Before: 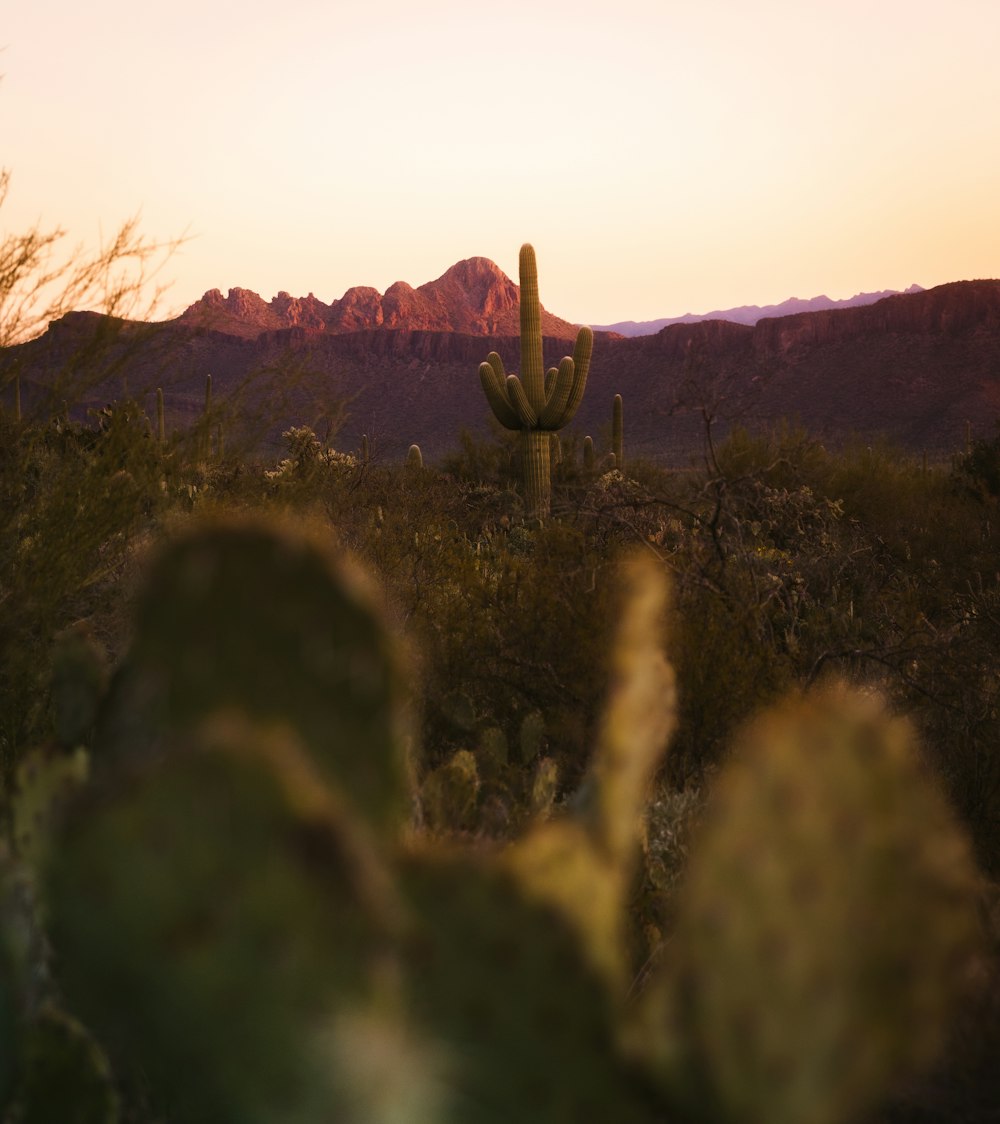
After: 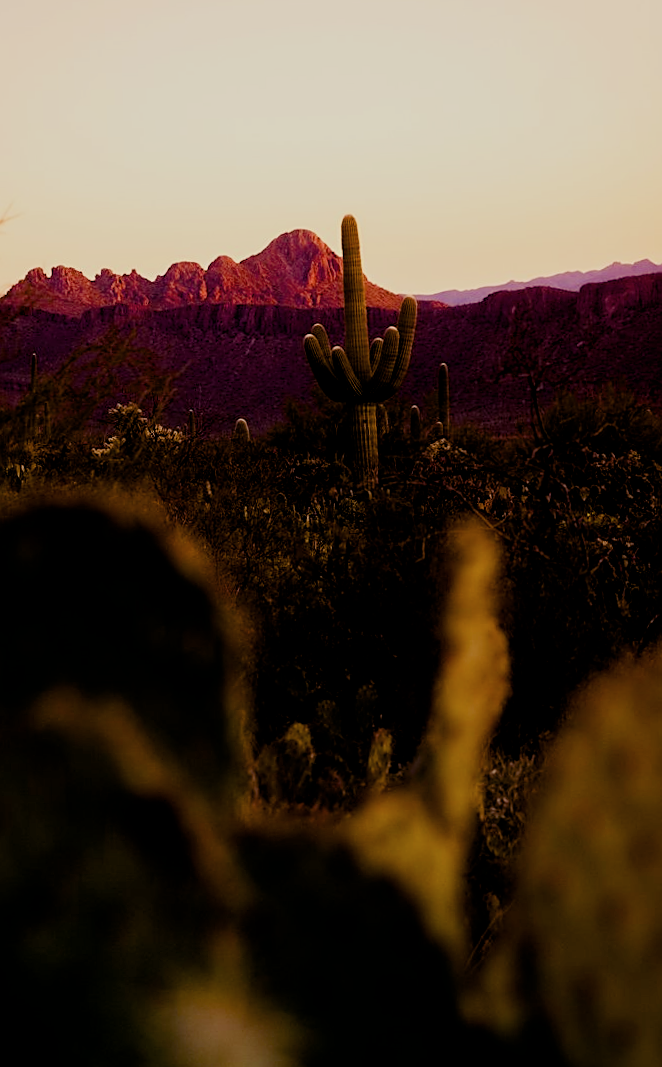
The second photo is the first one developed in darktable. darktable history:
color balance rgb: shadows lift › luminance -21.66%, shadows lift › chroma 8.98%, shadows lift › hue 283.37°, power › chroma 1.05%, power › hue 25.59°, highlights gain › luminance 6.08%, highlights gain › chroma 2.55%, highlights gain › hue 90°, global offset › luminance -0.87%, perceptual saturation grading › global saturation 25%, perceptual saturation grading › highlights -28.39%, perceptual saturation grading › shadows 33.98%
crop: left 16.899%, right 16.556%
contrast brightness saturation: saturation -0.05
rotate and perspective: rotation -1.42°, crop left 0.016, crop right 0.984, crop top 0.035, crop bottom 0.965
exposure: black level correction 0.006, exposure -0.226 EV, compensate highlight preservation false
contrast equalizer: octaves 7, y [[0.6 ×6], [0.55 ×6], [0 ×6], [0 ×6], [0 ×6]], mix 0.15
filmic rgb: white relative exposure 3.85 EV, hardness 4.3
sharpen: on, module defaults
